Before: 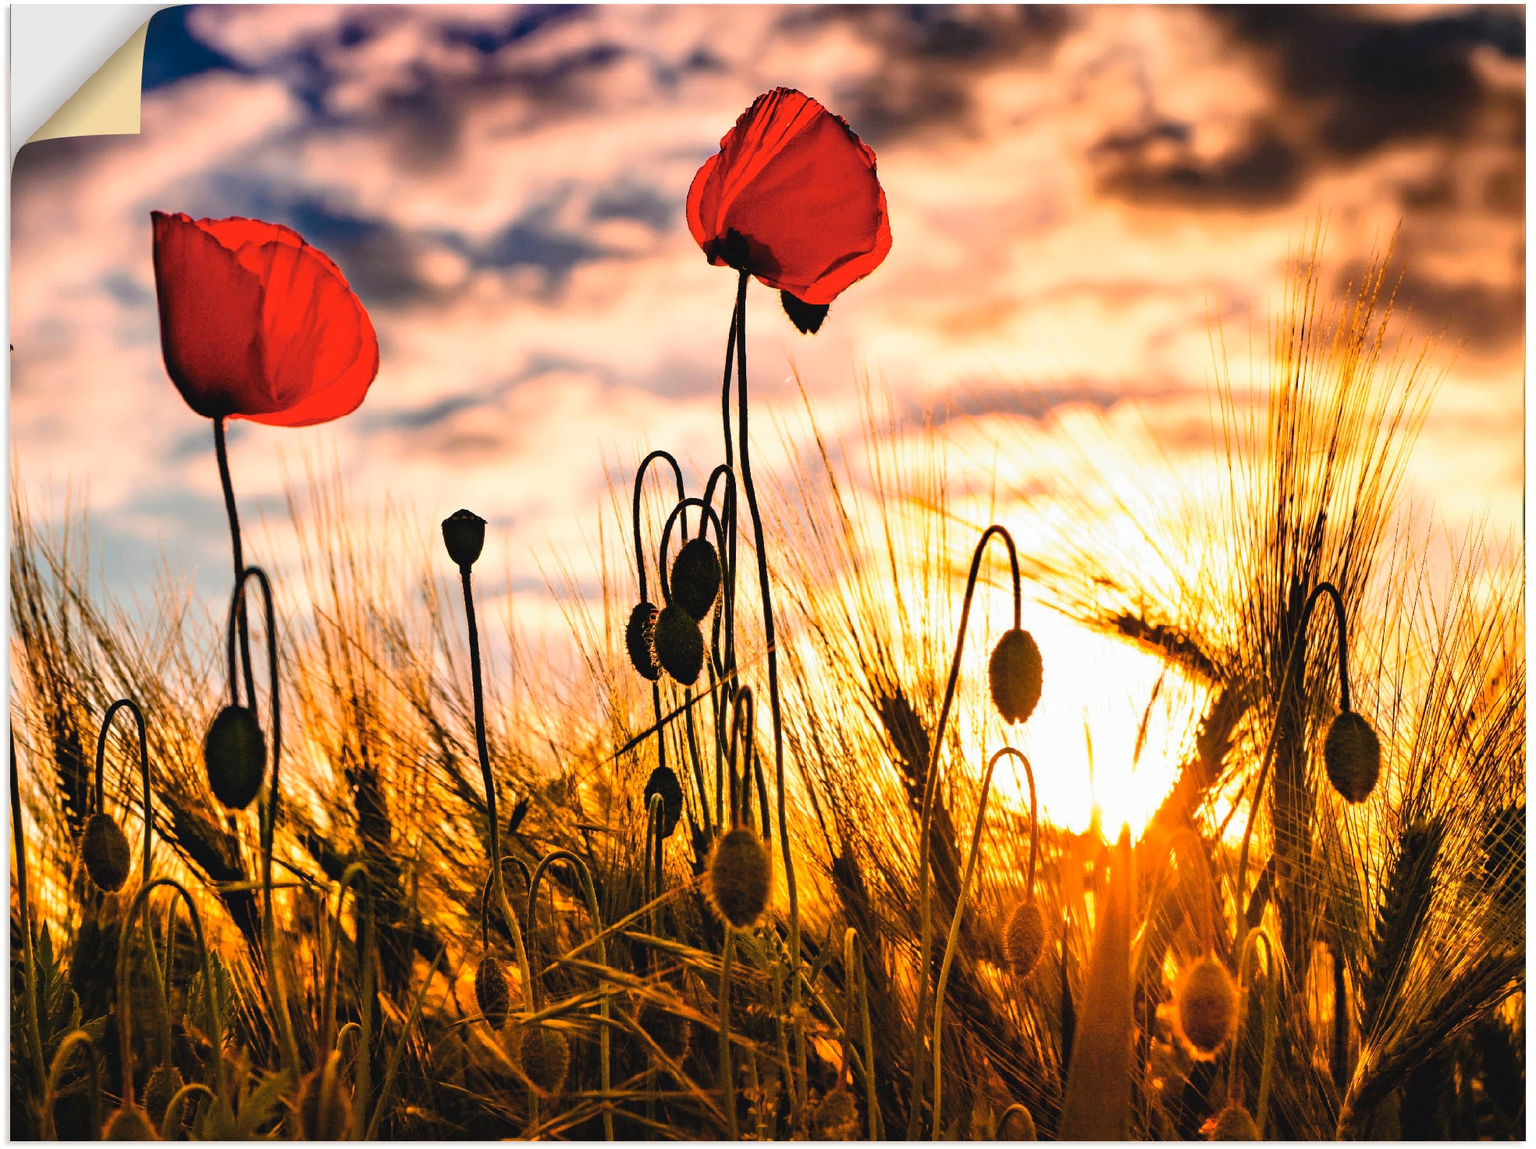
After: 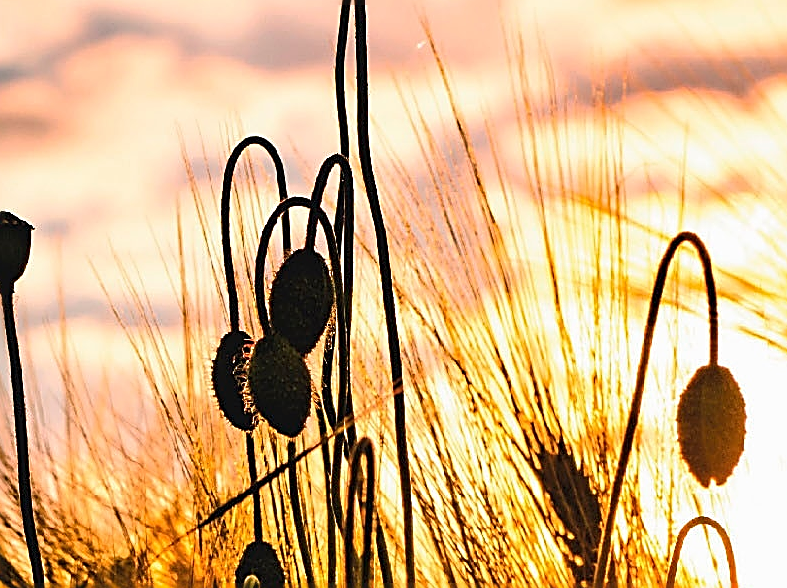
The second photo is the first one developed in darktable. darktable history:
crop: left 30%, top 30%, right 30%, bottom 30%
sharpen: amount 1
